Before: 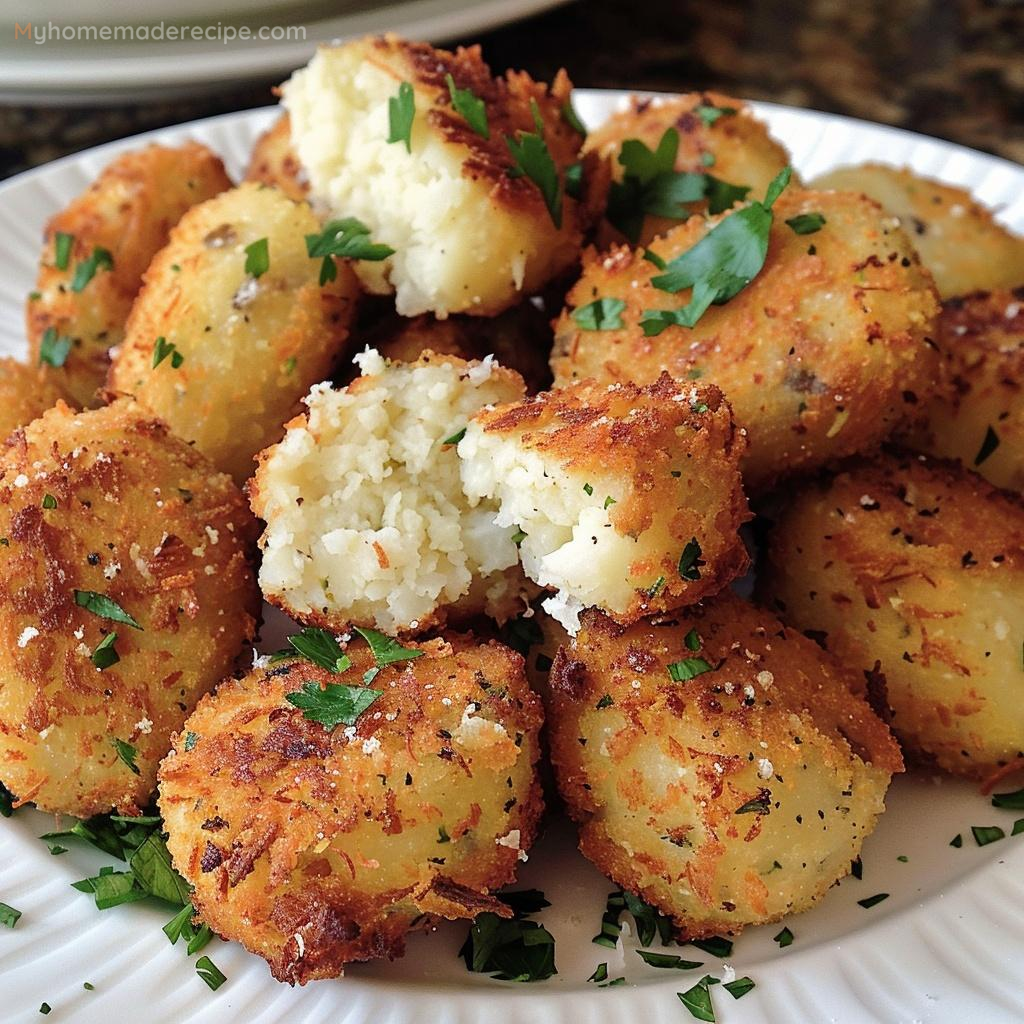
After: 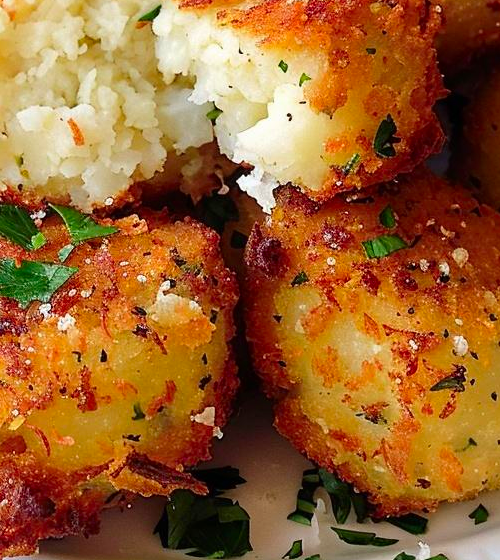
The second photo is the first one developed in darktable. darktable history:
contrast brightness saturation: contrast 0.065, brightness -0.007, saturation -0.249
crop: left 29.803%, top 41.311%, right 21.175%, bottom 3.497%
color correction: highlights b* -0.008, saturation 1.78
exposure: compensate highlight preservation false
